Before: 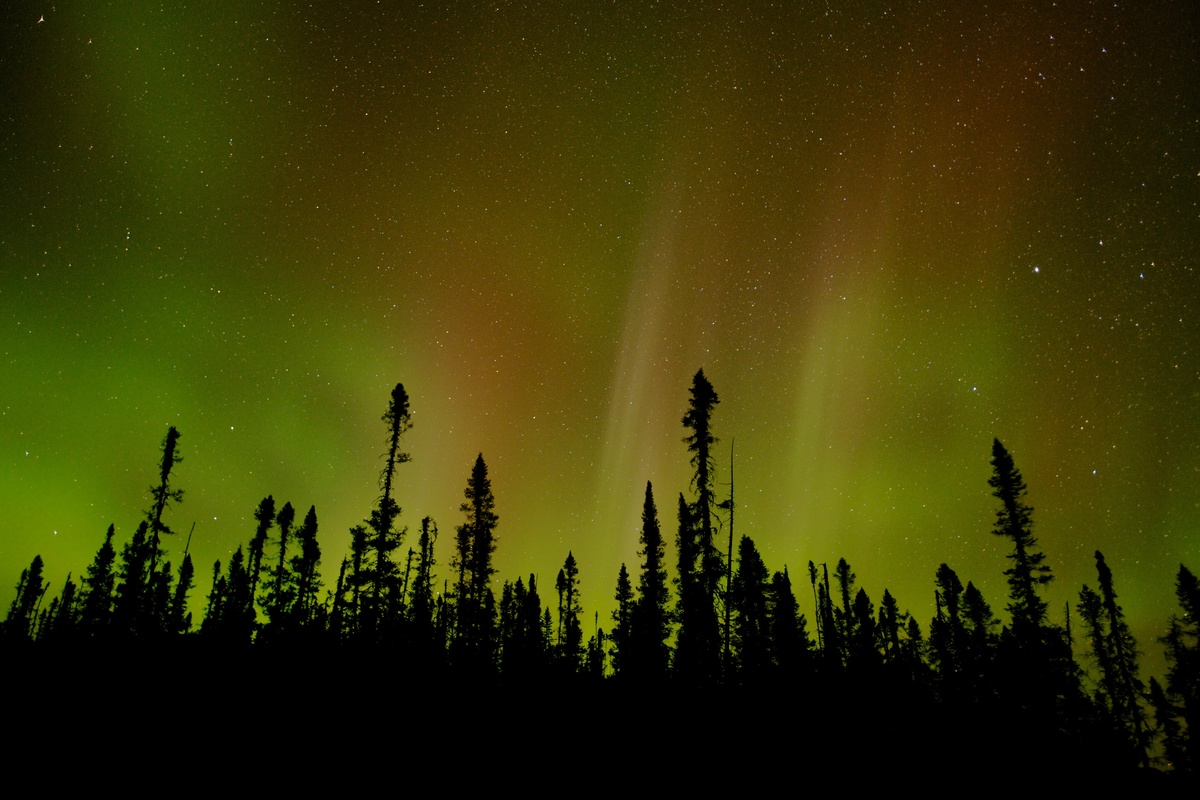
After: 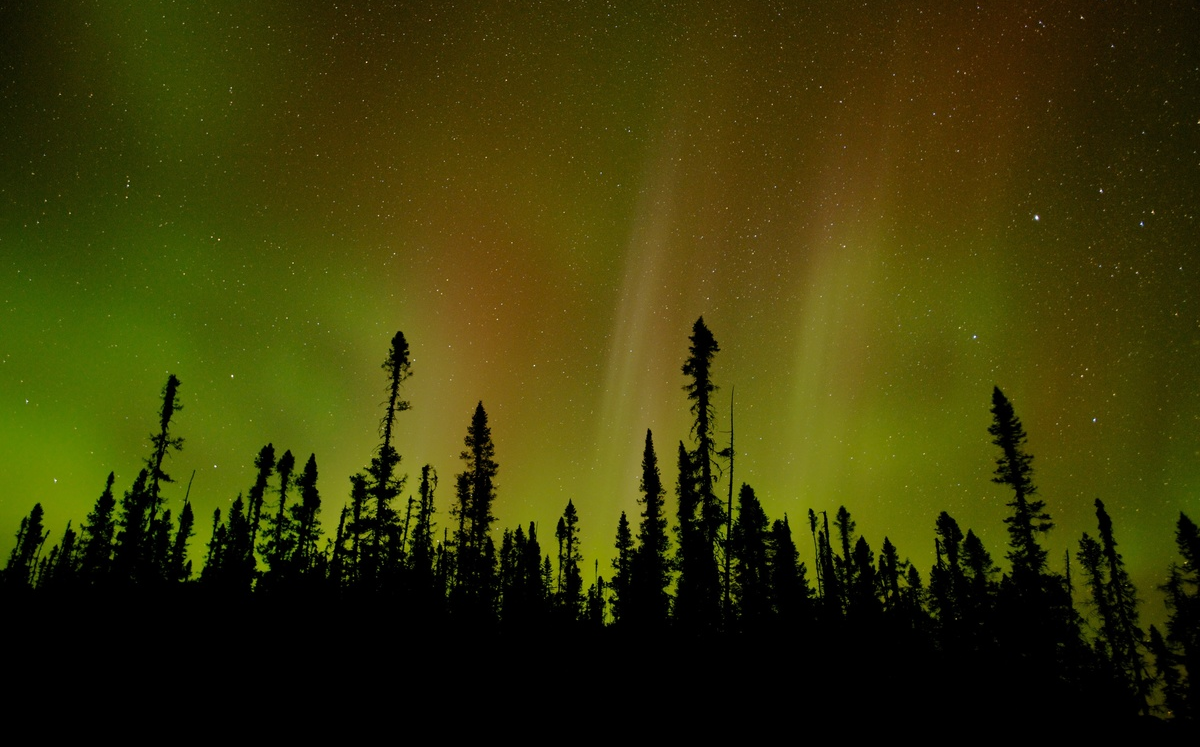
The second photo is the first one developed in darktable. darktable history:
crop and rotate: top 6.542%
